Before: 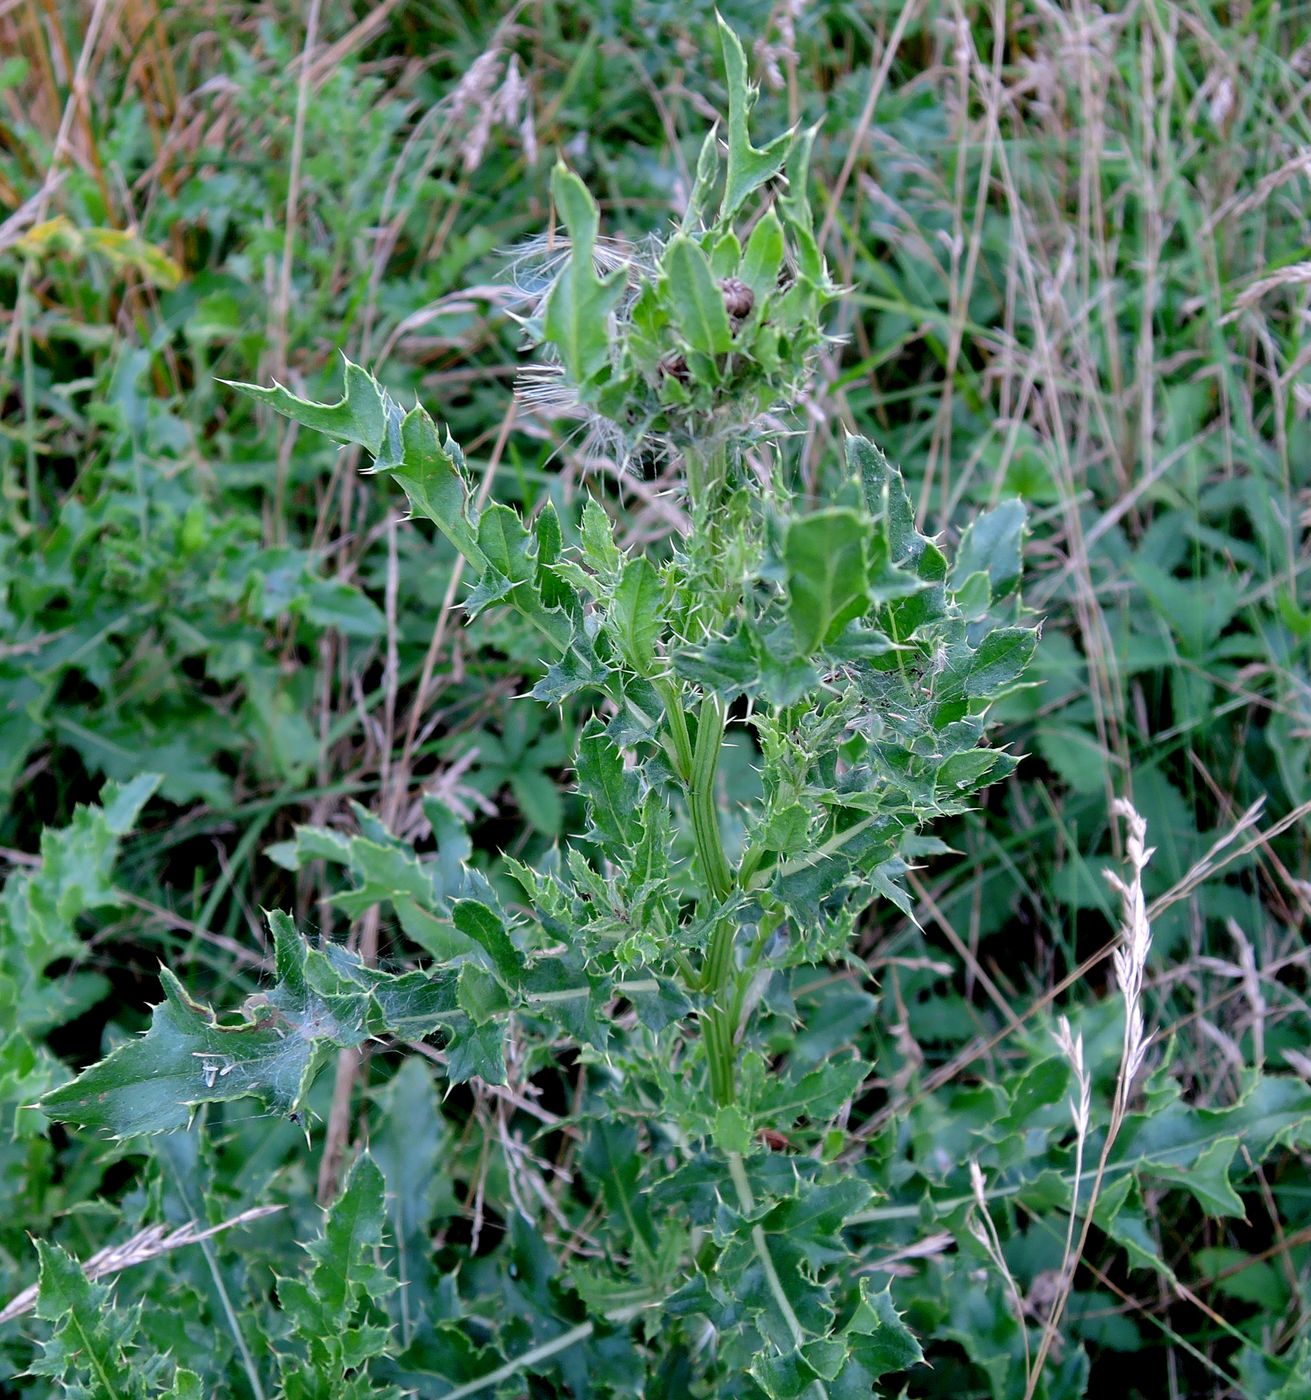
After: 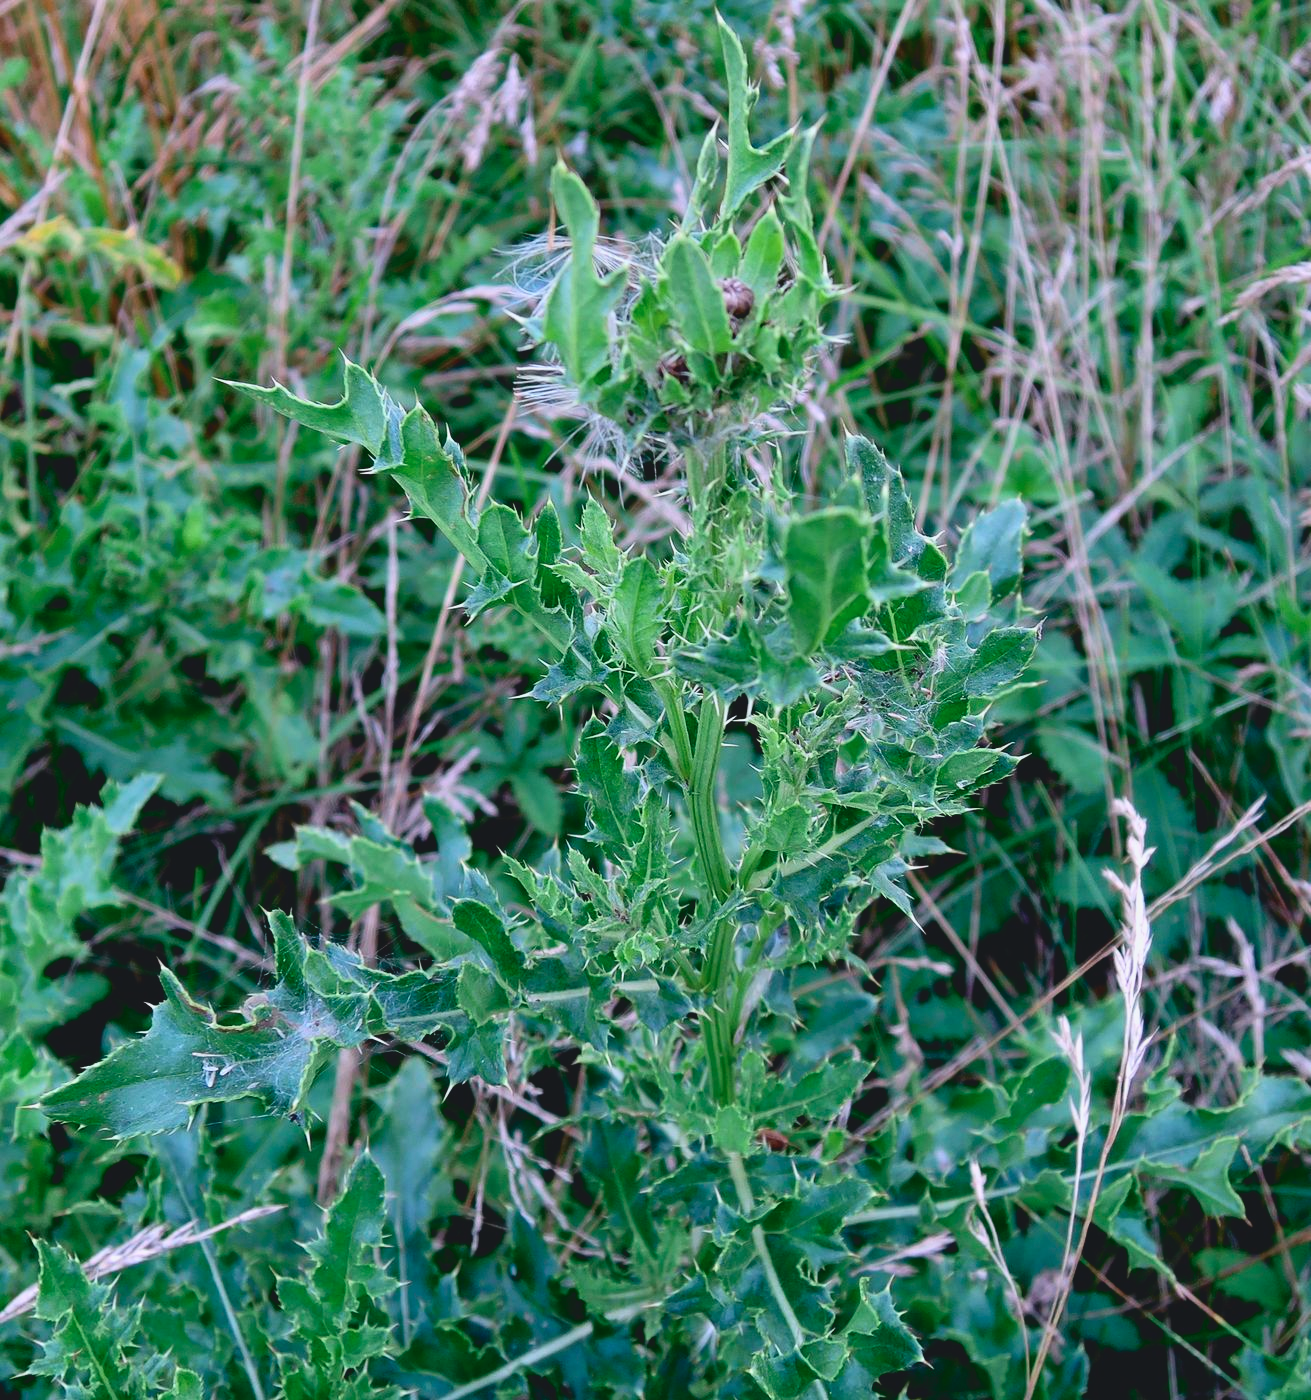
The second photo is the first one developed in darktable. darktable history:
tone curve: curves: ch0 [(0, 0.084) (0.155, 0.169) (0.46, 0.466) (0.751, 0.788) (1, 0.961)]; ch1 [(0, 0) (0.43, 0.408) (0.476, 0.469) (0.505, 0.503) (0.553, 0.563) (0.592, 0.581) (0.631, 0.625) (1, 1)]; ch2 [(0, 0) (0.505, 0.495) (0.55, 0.557) (0.583, 0.573) (1, 1)], color space Lab, independent channels, preserve colors none
